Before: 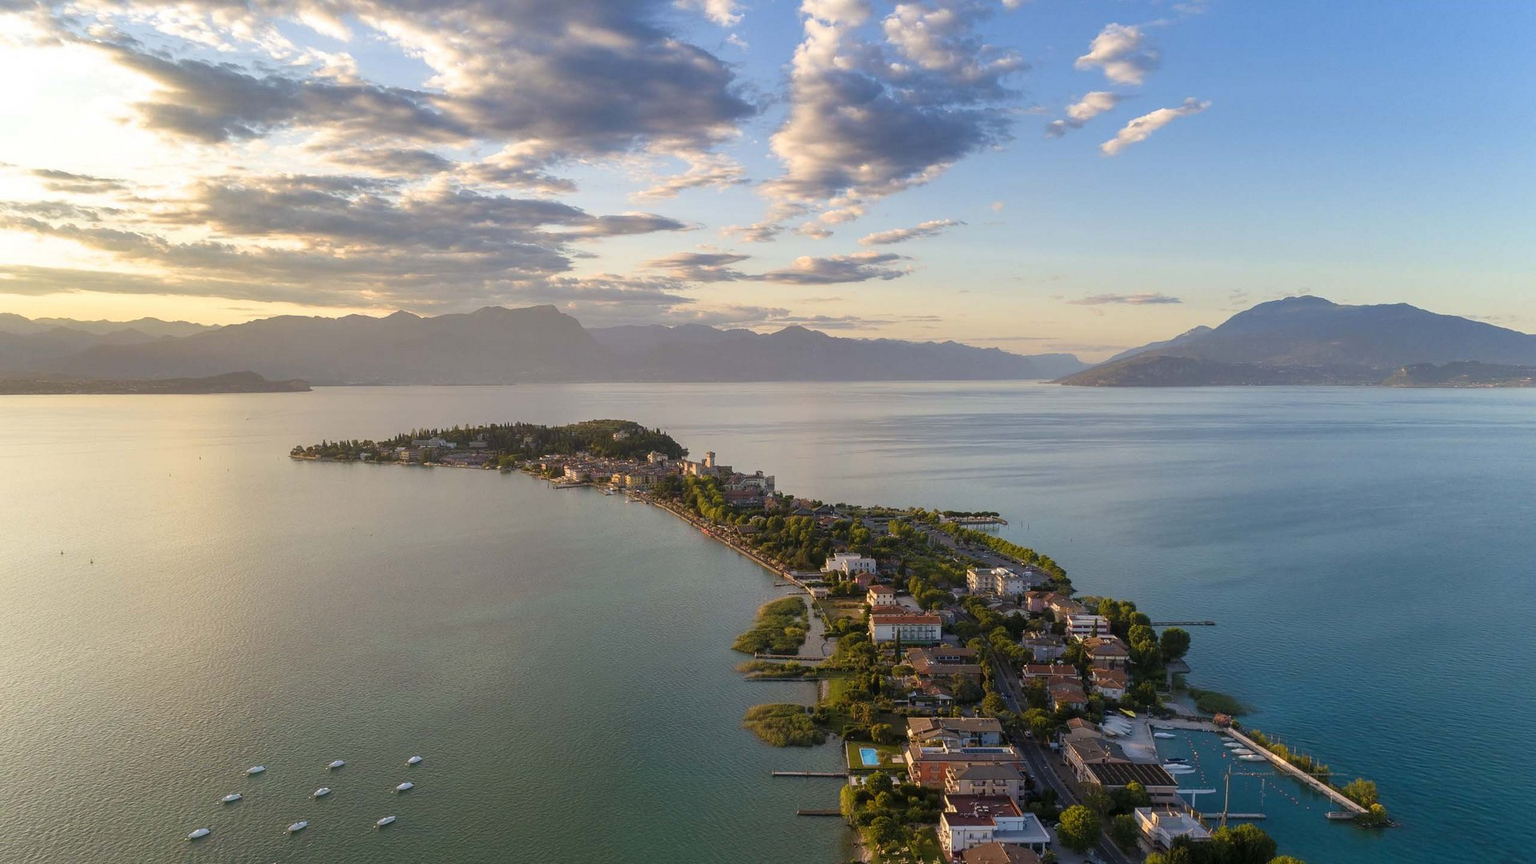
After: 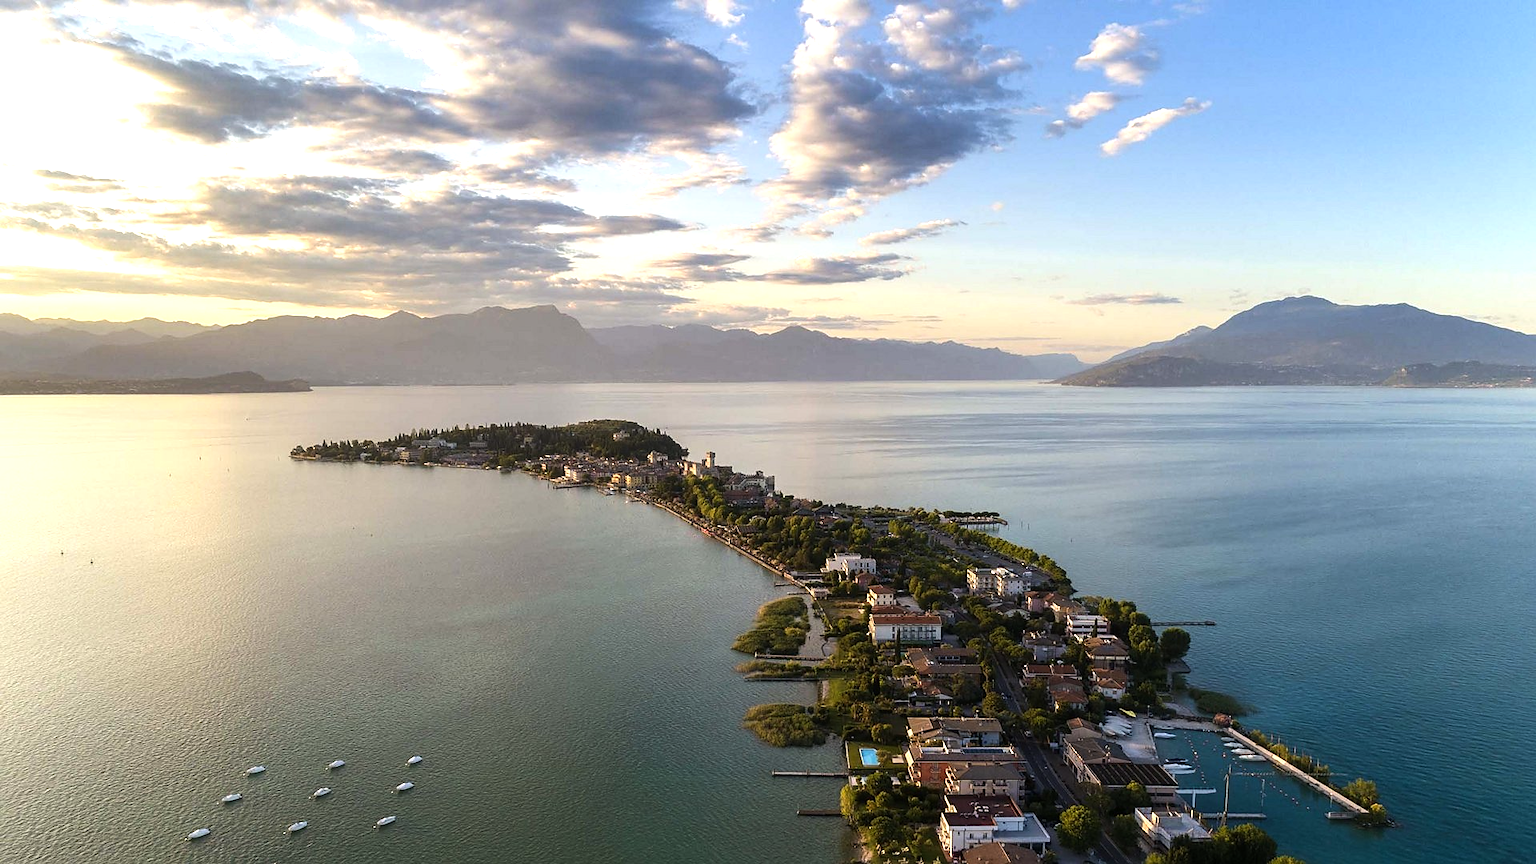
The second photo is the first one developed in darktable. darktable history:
tone equalizer: -8 EV -0.75 EV, -7 EV -0.7 EV, -6 EV -0.6 EV, -5 EV -0.4 EV, -3 EV 0.4 EV, -2 EV 0.6 EV, -1 EV 0.7 EV, +0 EV 0.75 EV, edges refinement/feathering 500, mask exposure compensation -1.57 EV, preserve details no
sharpen: radius 1.559, amount 0.373, threshold 1.271
